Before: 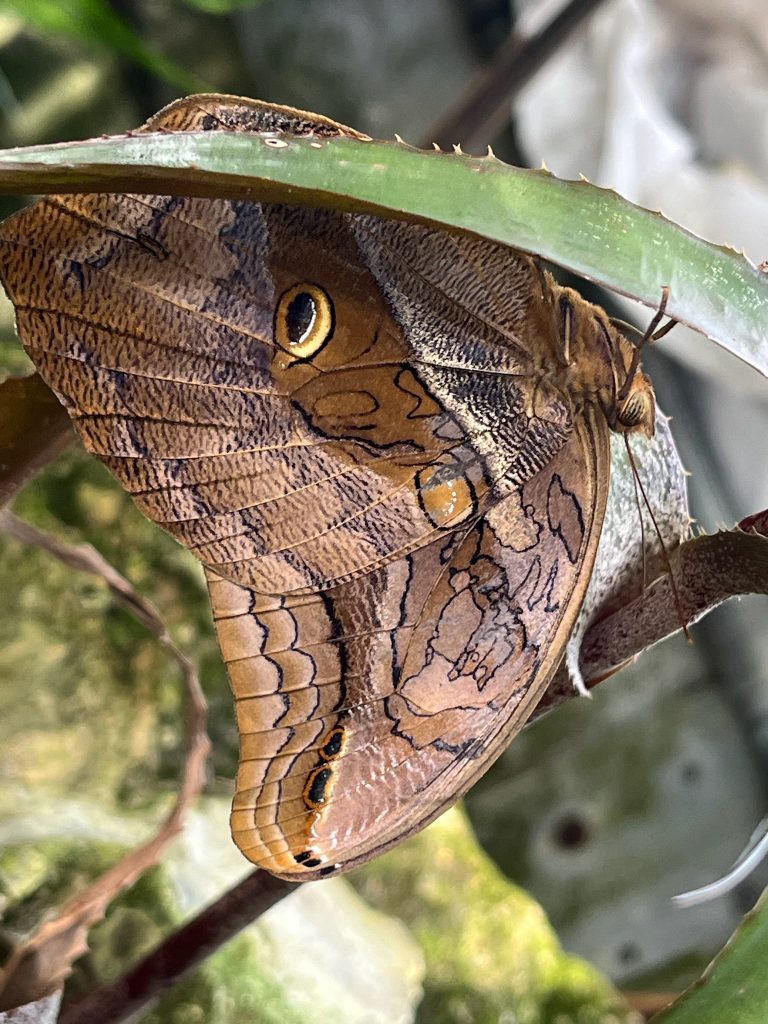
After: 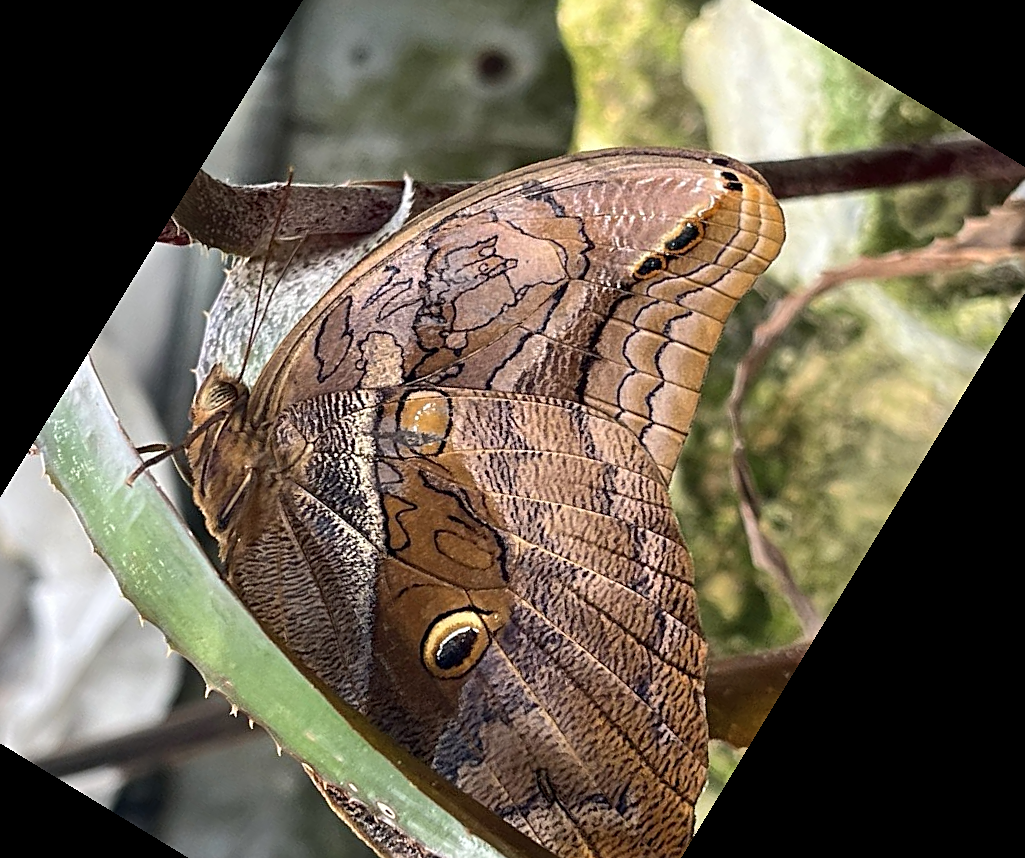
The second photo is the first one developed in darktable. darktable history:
contrast brightness saturation: saturation -0.05
sharpen: on, module defaults
crop and rotate: angle 148.68°, left 9.111%, top 15.603%, right 4.588%, bottom 17.041%
shadows and highlights: highlights color adjustment 0%, soften with gaussian
